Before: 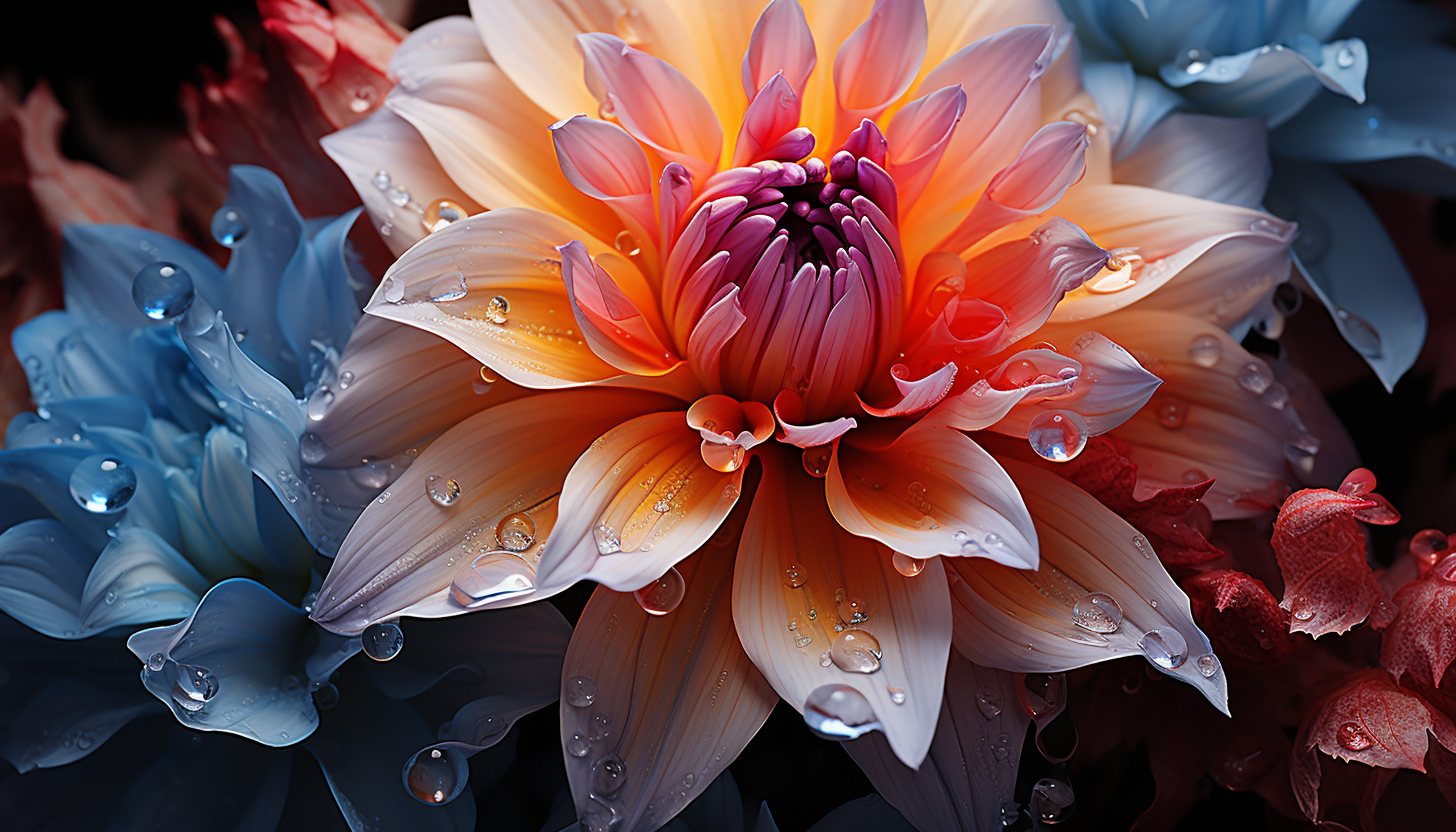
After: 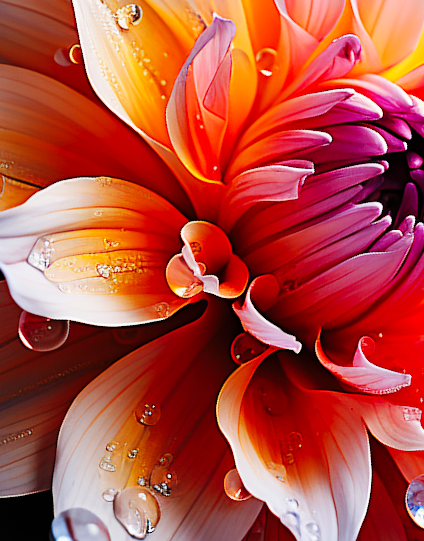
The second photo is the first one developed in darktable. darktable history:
base curve: curves: ch0 [(0, 0) (0.032, 0.025) (0.121, 0.166) (0.206, 0.329) (0.605, 0.79) (1, 1)], preserve colors none
crop and rotate: angle -45.39°, top 16.179%, right 0.86%, bottom 11.68%
